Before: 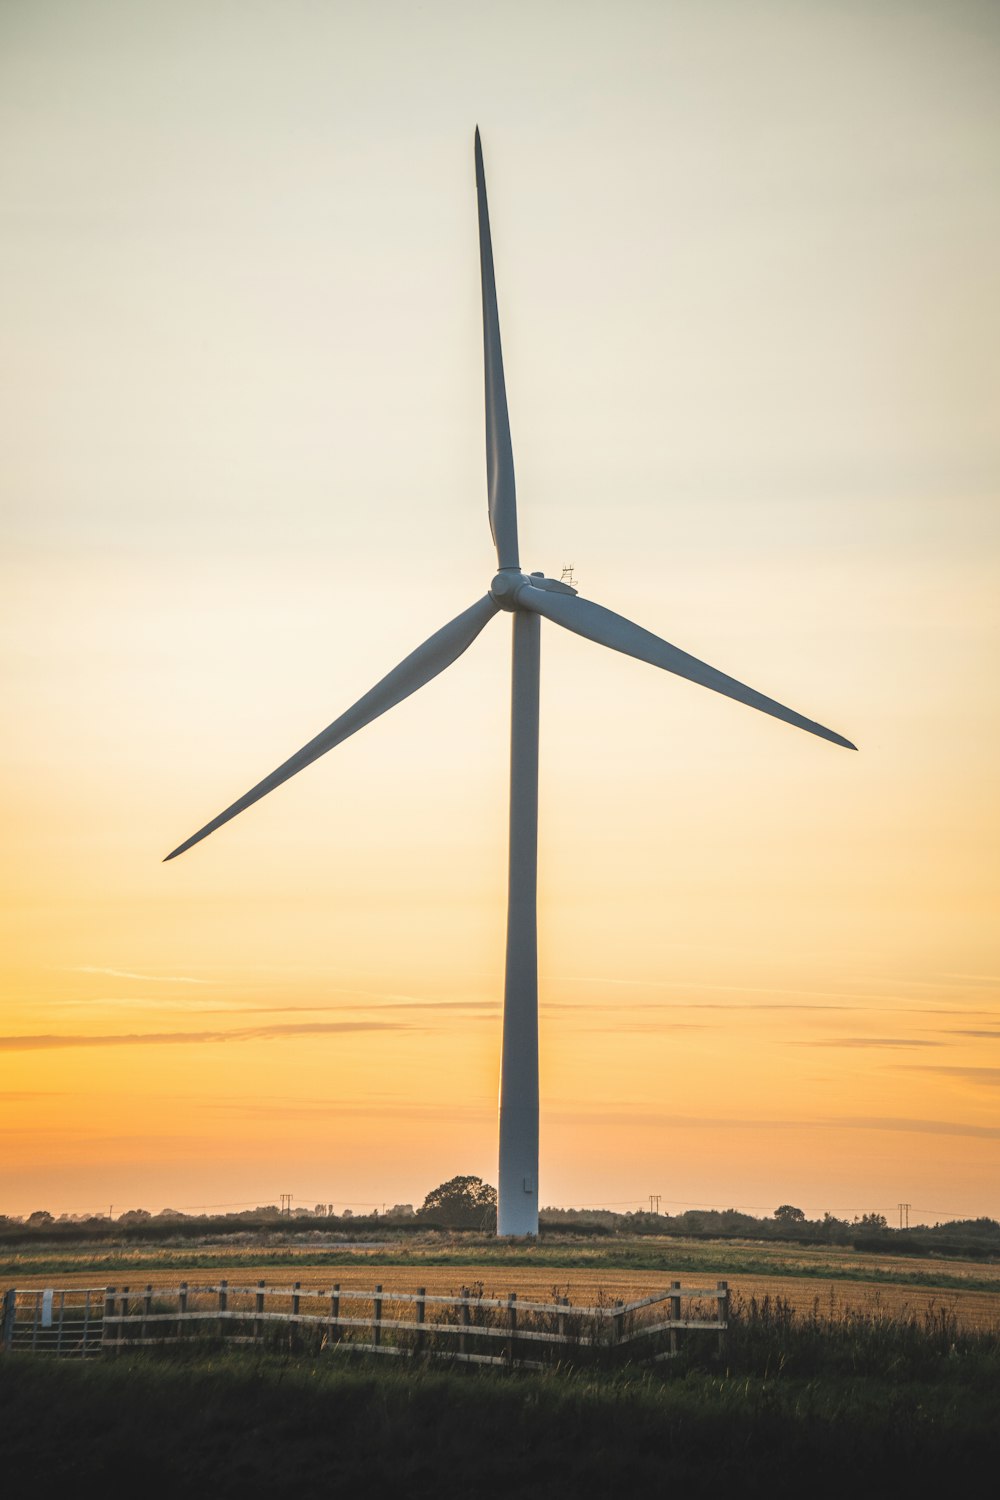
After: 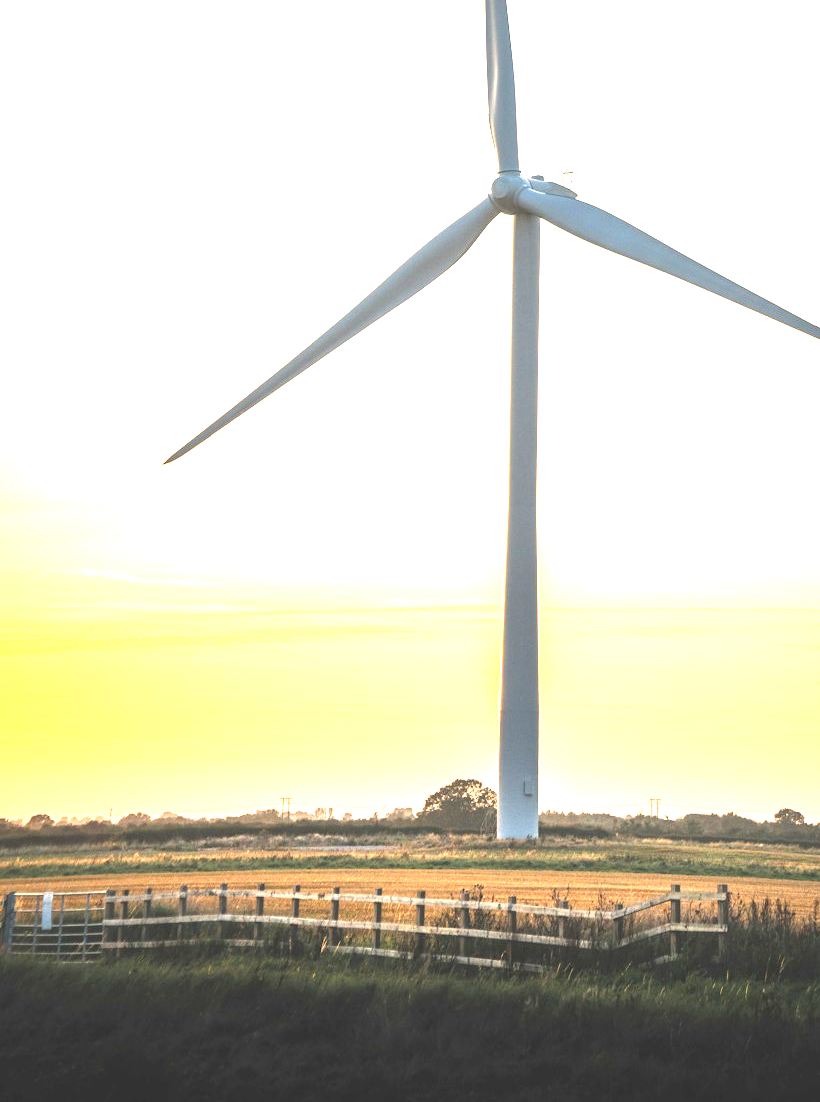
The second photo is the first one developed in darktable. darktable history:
exposure: black level correction 0, exposure 1.675 EV, compensate exposure bias true, compensate highlight preservation false
crop: top 26.531%, right 17.959%
